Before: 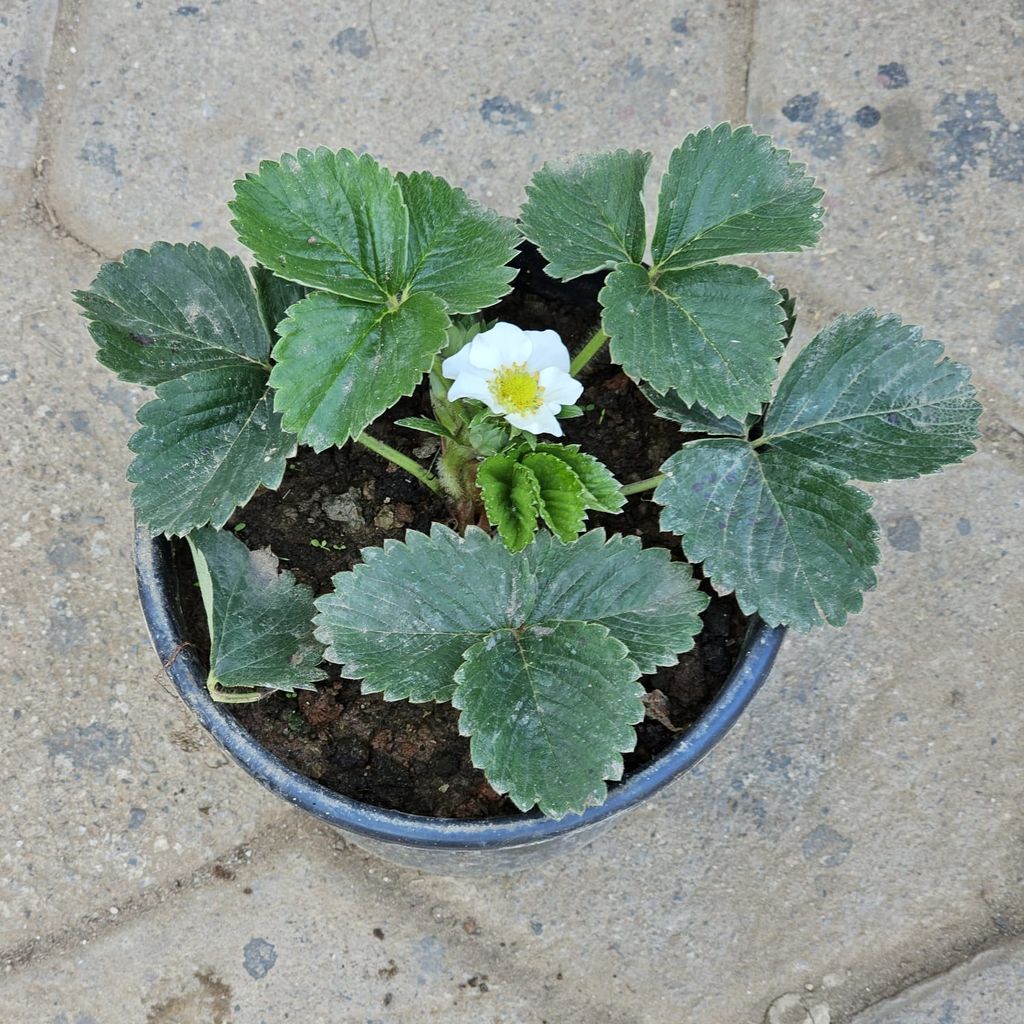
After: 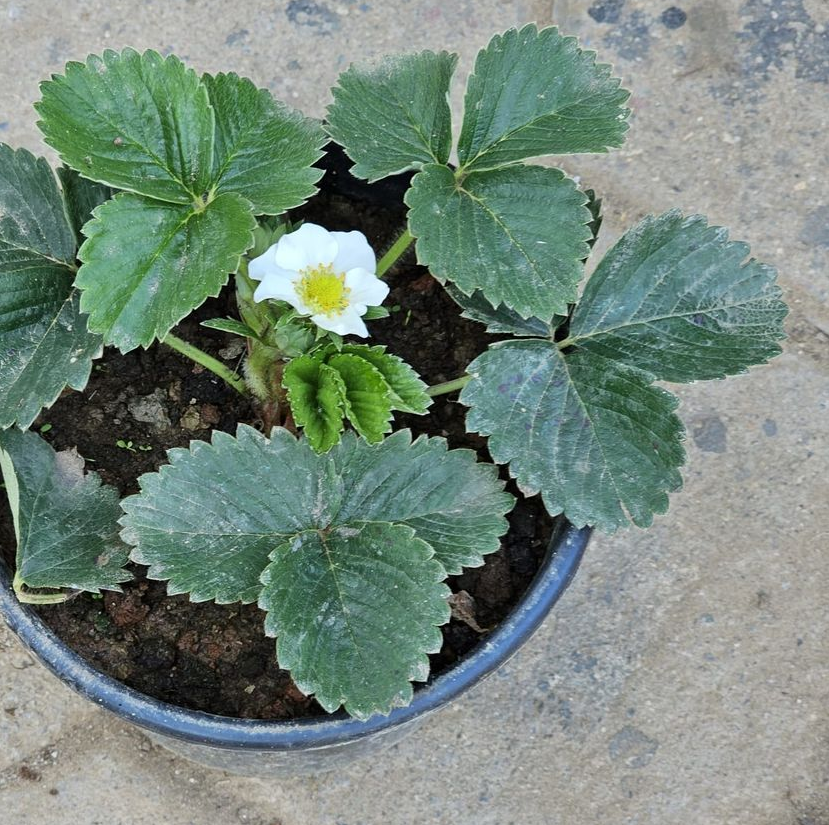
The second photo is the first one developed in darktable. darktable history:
crop: left 18.971%, top 9.713%, right 0.001%, bottom 9.69%
